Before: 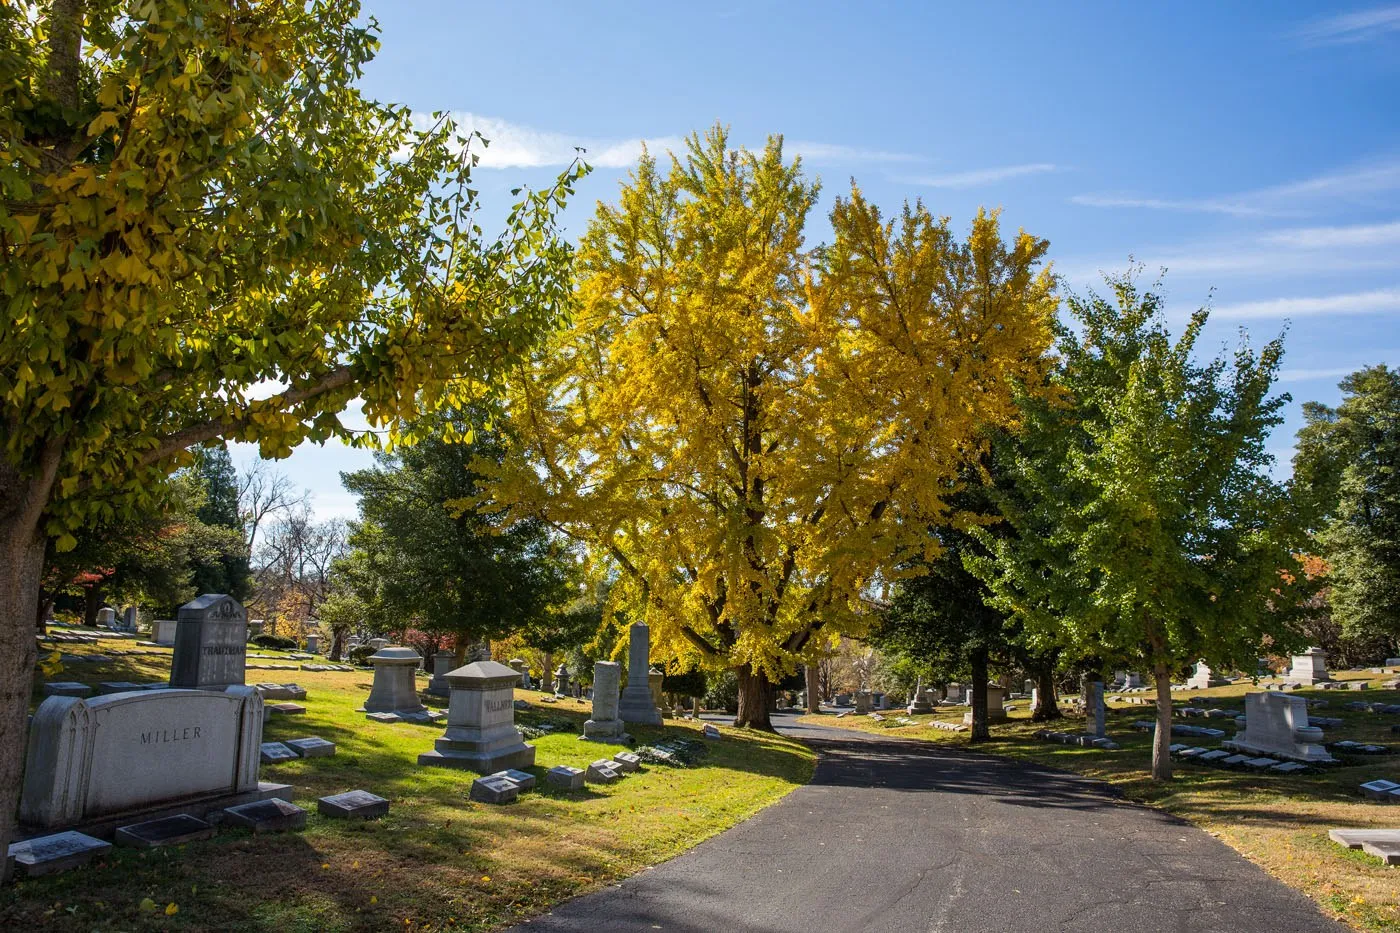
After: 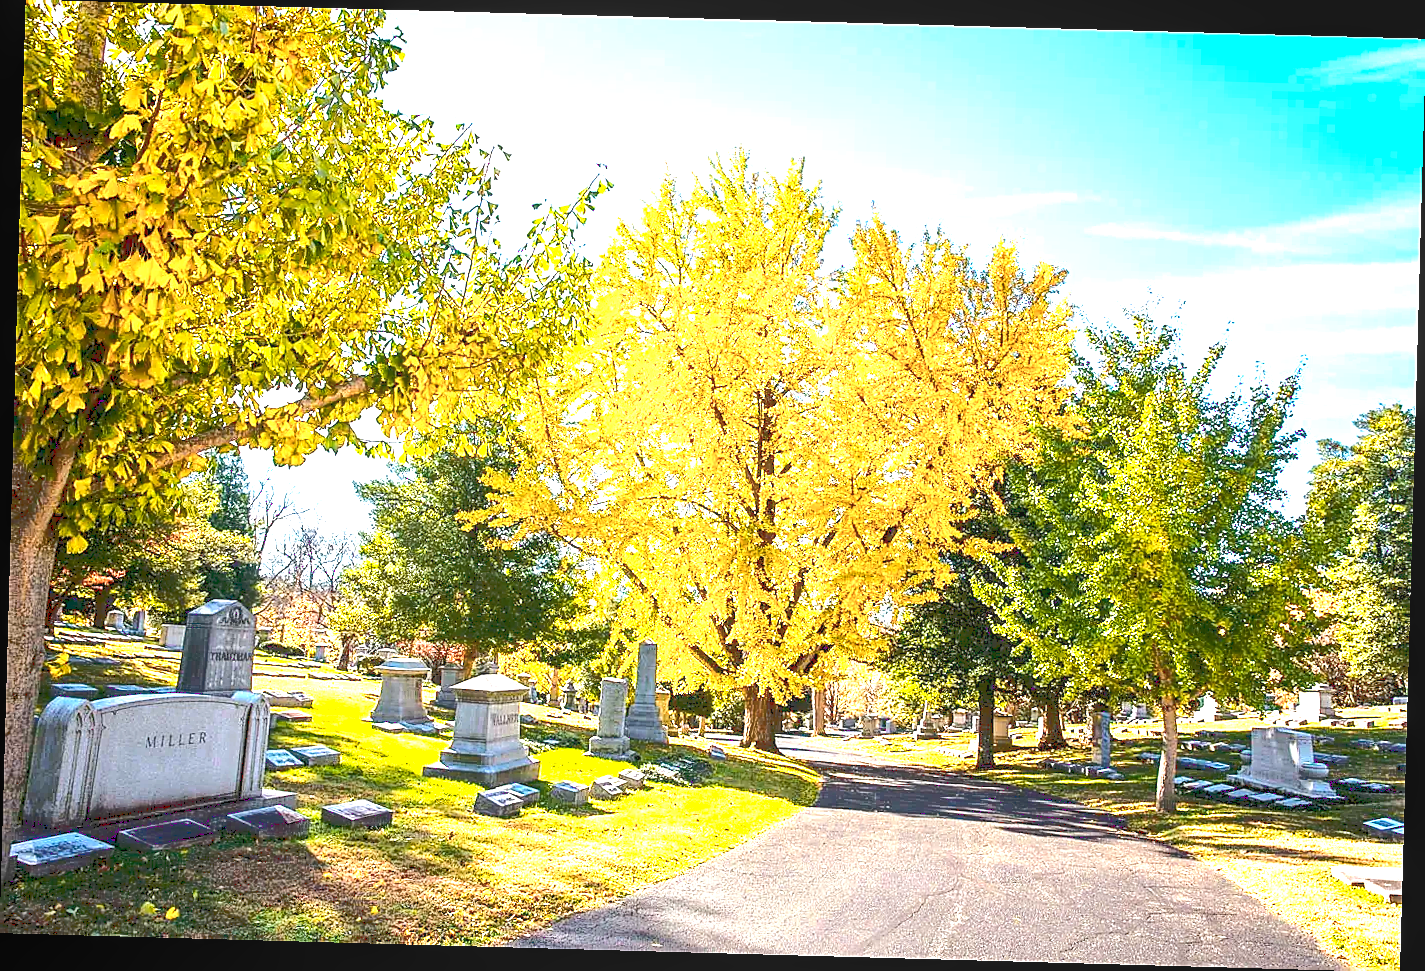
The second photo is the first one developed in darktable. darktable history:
crop and rotate: angle -1.6°
color balance rgb: power › hue 328.65°, perceptual saturation grading › global saturation 42.415%, global vibrance 9.498%
exposure: black level correction 0.001, exposure 1.822 EV, compensate highlight preservation false
base curve: curves: ch0 [(0, 0.024) (0.055, 0.065) (0.121, 0.166) (0.236, 0.319) (0.693, 0.726) (1, 1)]
color zones: curves: ch0 [(0.018, 0.548) (0.224, 0.64) (0.425, 0.447) (0.675, 0.575) (0.732, 0.579)]; ch1 [(0.066, 0.487) (0.25, 0.5) (0.404, 0.43) (0.75, 0.421) (0.956, 0.421)]; ch2 [(0.044, 0.561) (0.215, 0.465) (0.399, 0.544) (0.465, 0.548) (0.614, 0.447) (0.724, 0.43) (0.882, 0.623) (0.956, 0.632)]
sharpen: radius 1.416, amount 1.268, threshold 0.763
local contrast: detail 110%
